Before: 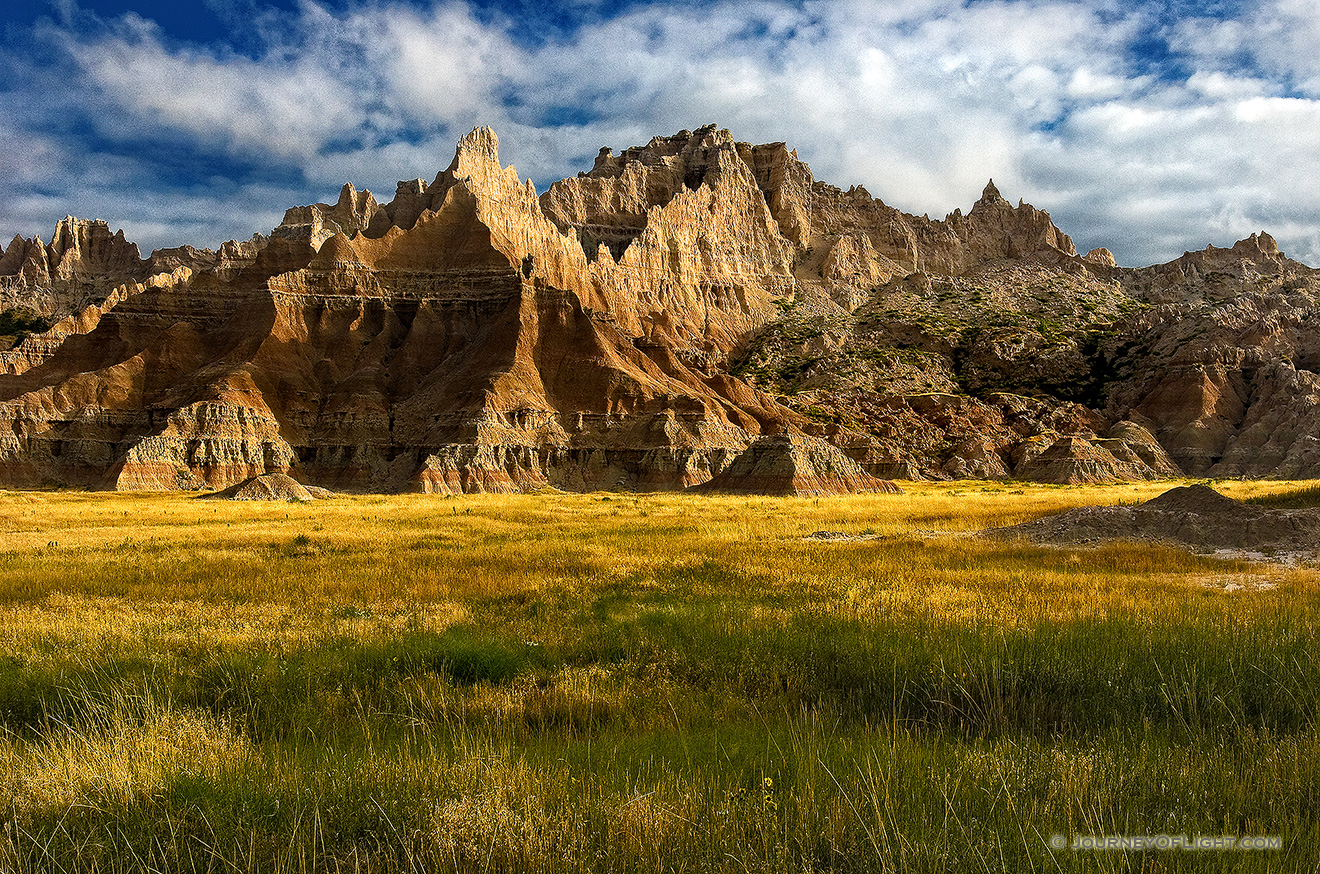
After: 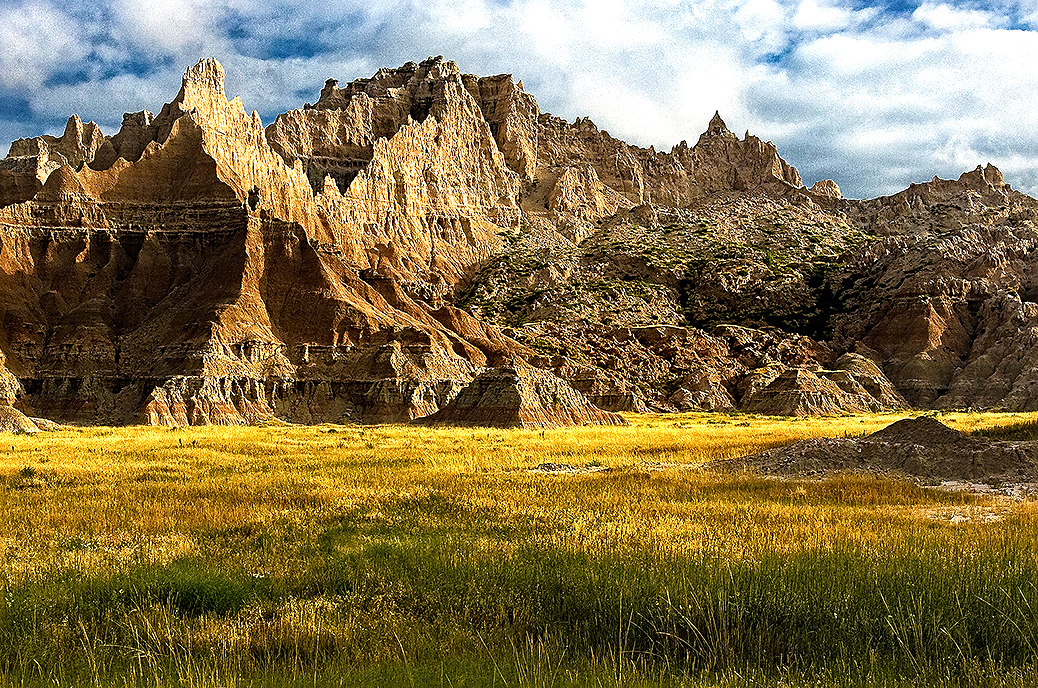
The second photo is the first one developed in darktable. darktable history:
tone equalizer: -8 EV -0.432 EV, -7 EV -0.402 EV, -6 EV -0.353 EV, -5 EV -0.201 EV, -3 EV 0.228 EV, -2 EV 0.312 EV, -1 EV 0.397 EV, +0 EV 0.416 EV
sharpen: on, module defaults
crop and rotate: left 20.82%, top 7.837%, right 0.479%, bottom 13.353%
velvia: on, module defaults
